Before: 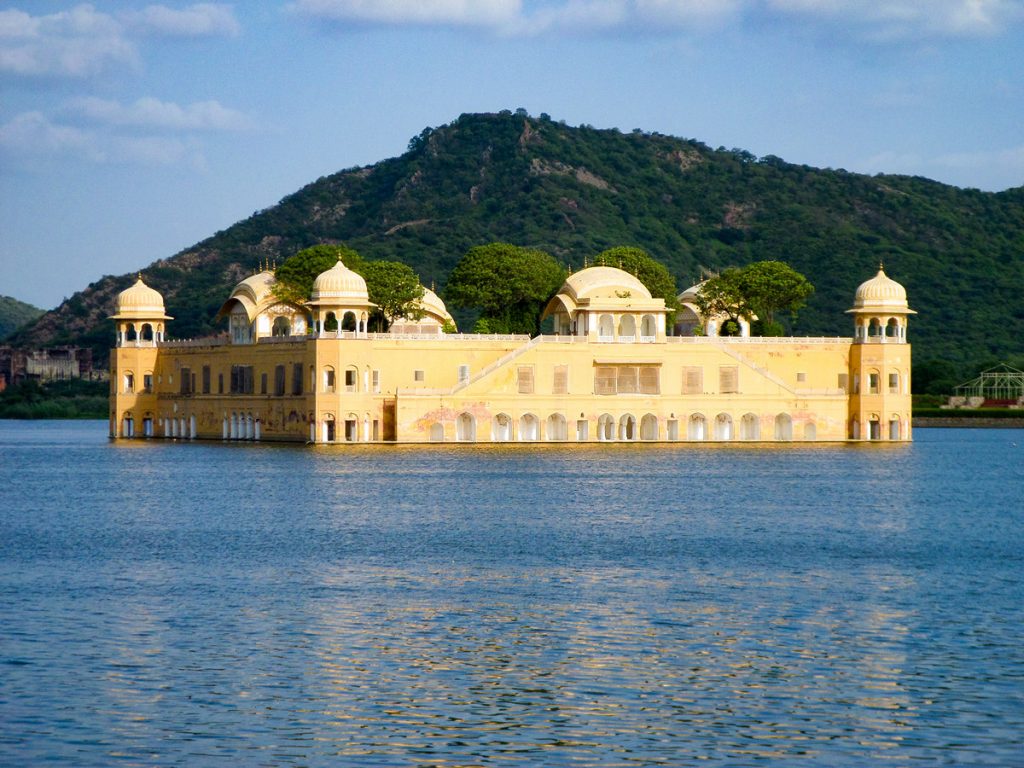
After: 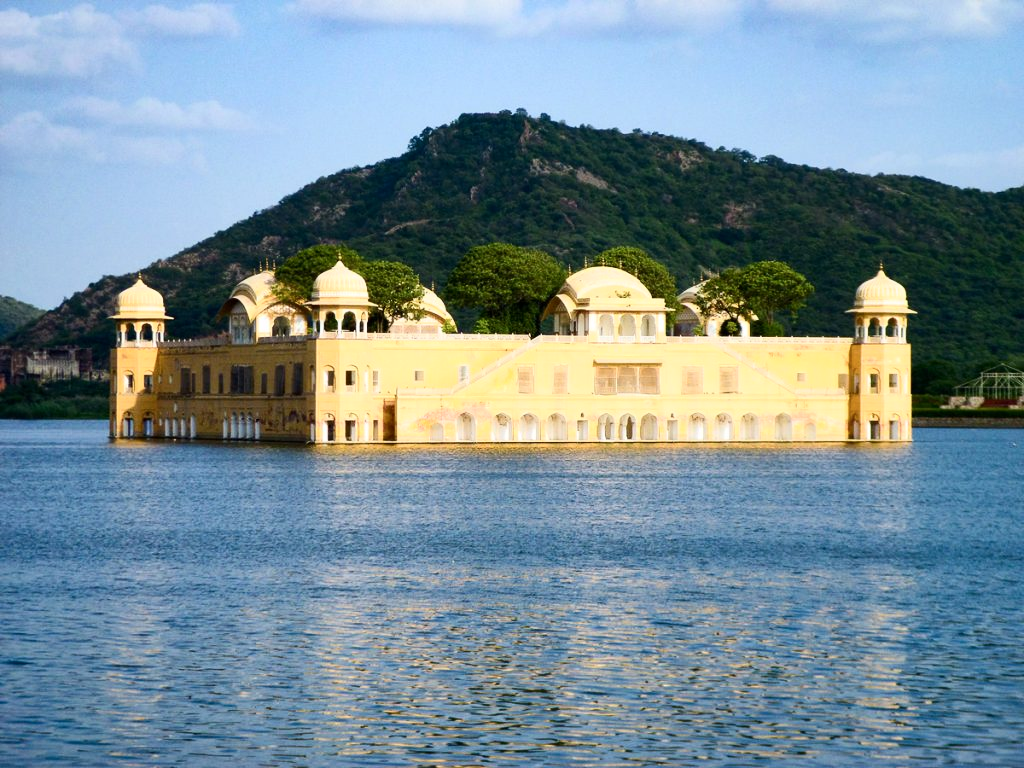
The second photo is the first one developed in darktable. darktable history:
contrast brightness saturation: contrast 0.244, brightness 0.093
